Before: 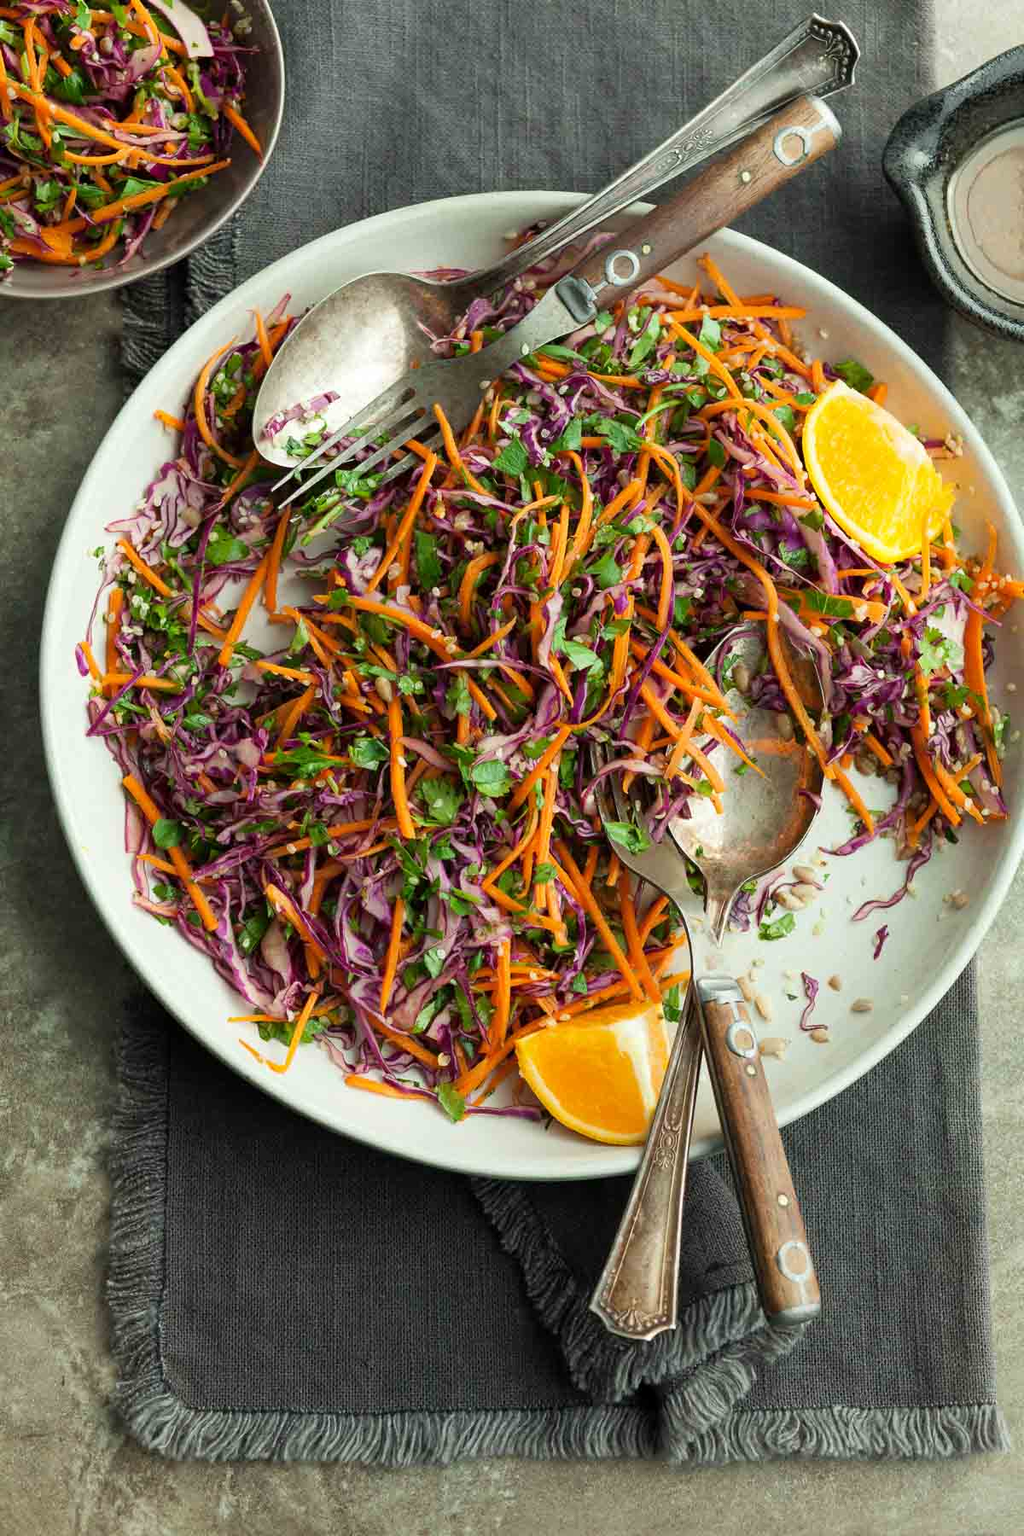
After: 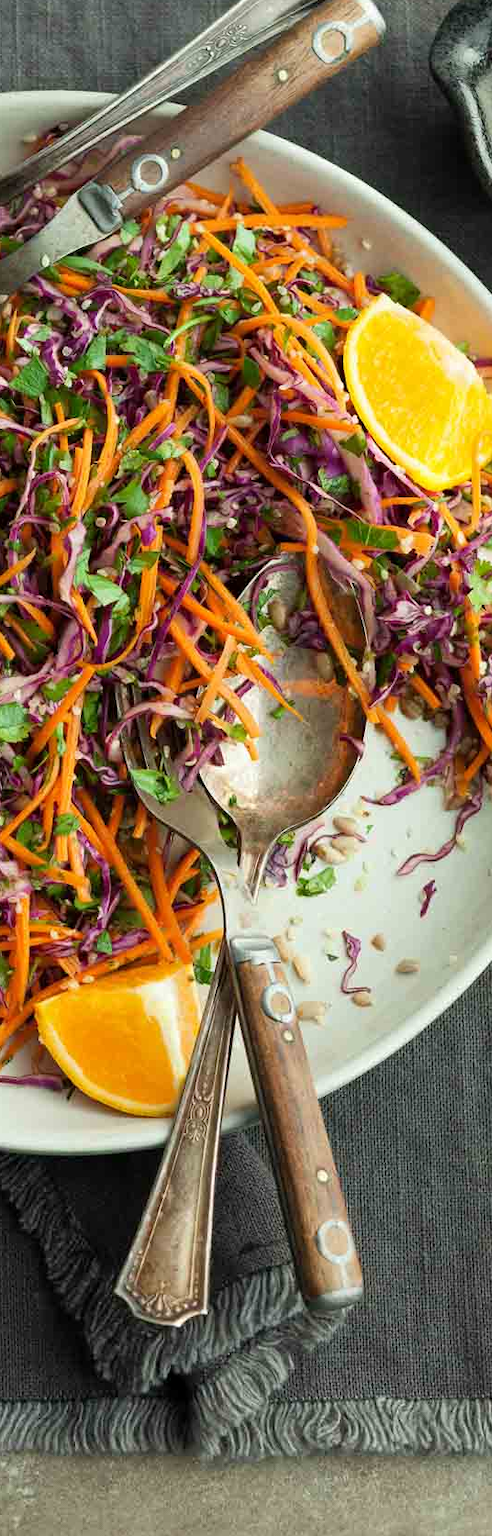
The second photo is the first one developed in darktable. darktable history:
crop: left 47.171%, top 6.956%, right 8.017%
